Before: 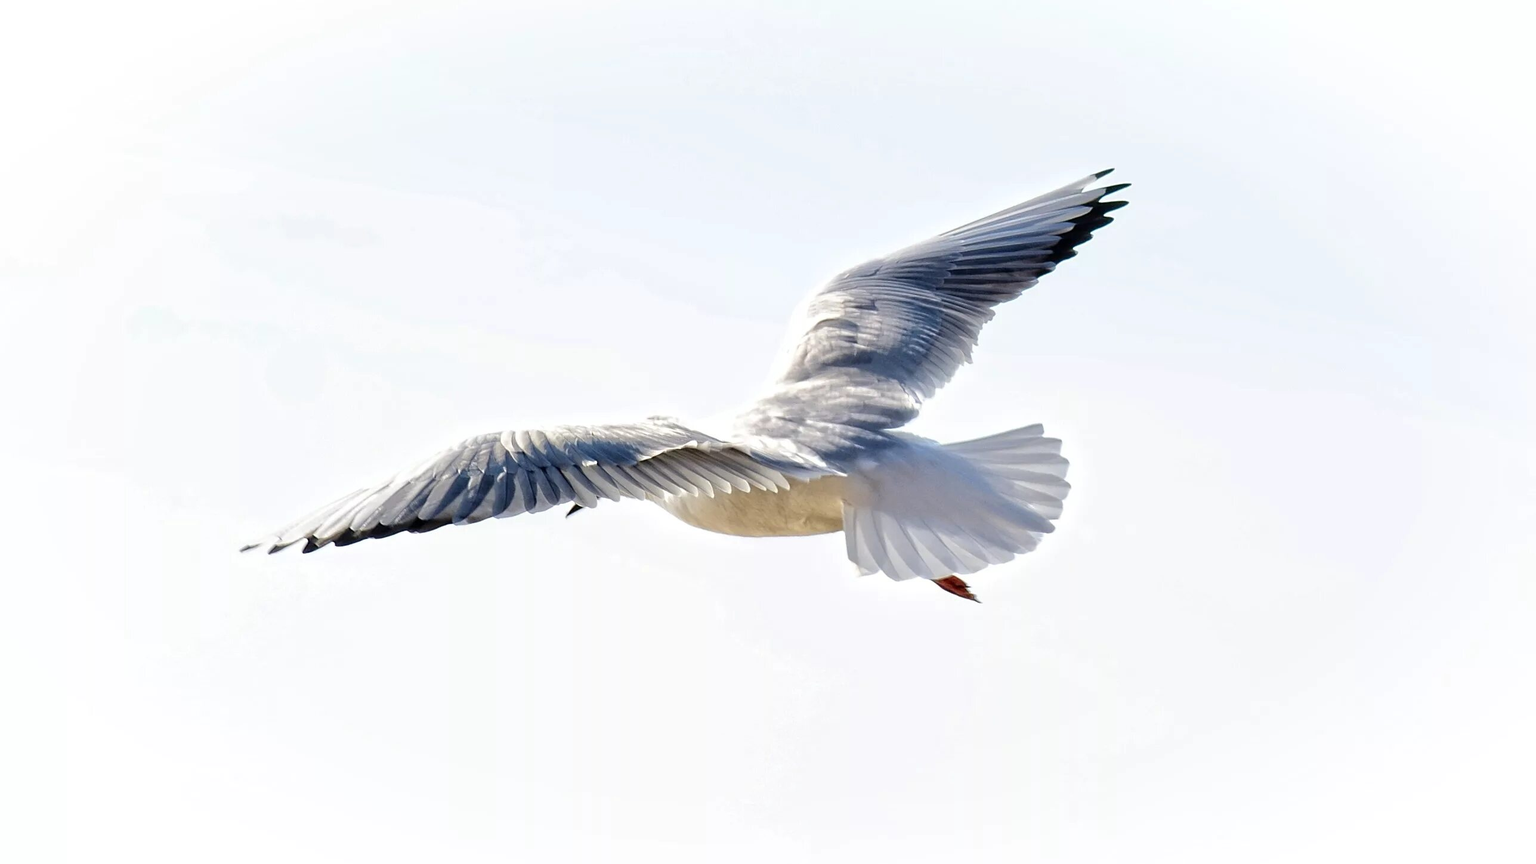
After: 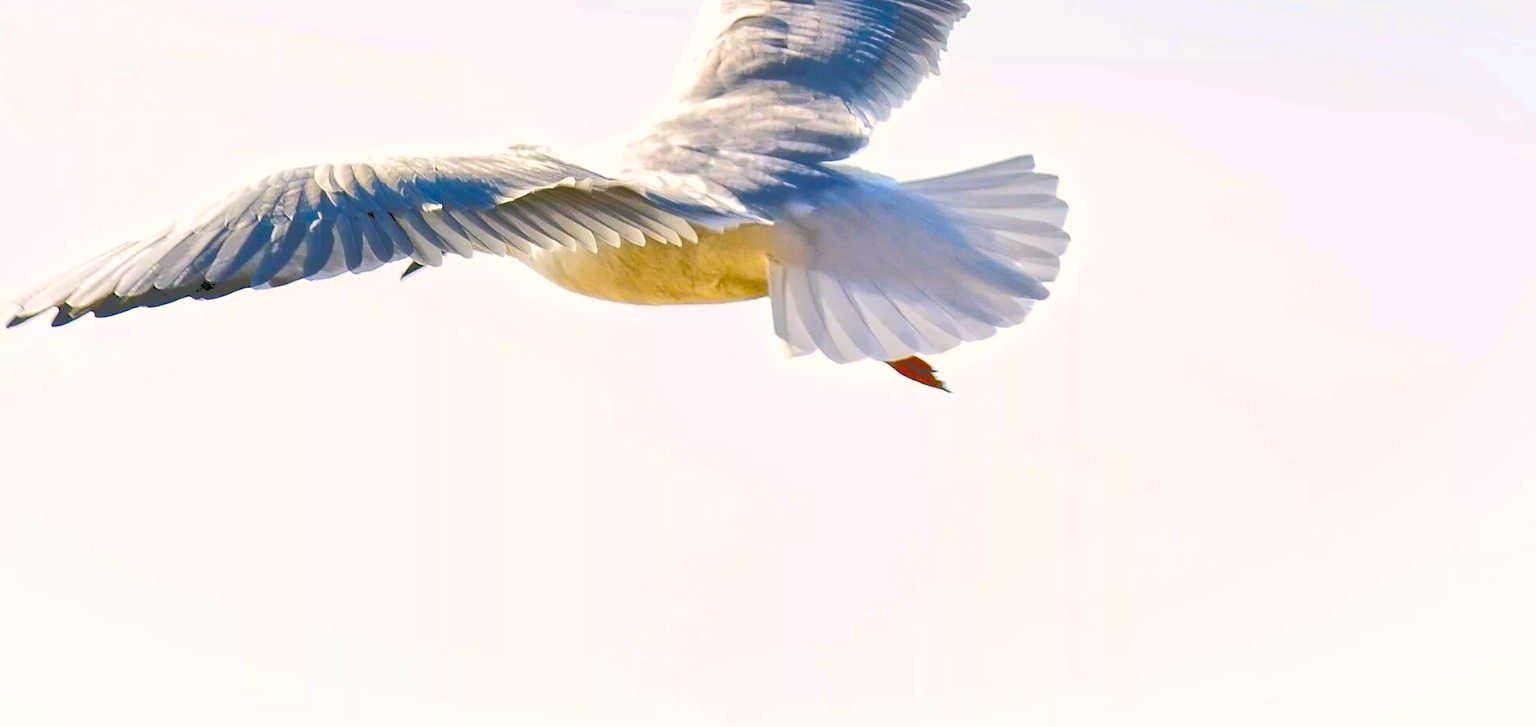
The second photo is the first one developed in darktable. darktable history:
crop and rotate: left 17.18%, top 35.593%, right 7.384%, bottom 0.857%
tone curve: curves: ch0 [(0, 0) (0.003, 0.301) (0.011, 0.302) (0.025, 0.307) (0.044, 0.313) (0.069, 0.316) (0.1, 0.322) (0.136, 0.325) (0.177, 0.341) (0.224, 0.358) (0.277, 0.386) (0.335, 0.429) (0.399, 0.486) (0.468, 0.556) (0.543, 0.644) (0.623, 0.728) (0.709, 0.796) (0.801, 0.854) (0.898, 0.908) (1, 1)], color space Lab, independent channels, preserve colors none
color balance rgb: perceptual saturation grading › global saturation 98.885%
color correction: highlights a* 4.58, highlights b* 4.98, shadows a* -7.4, shadows b* 5.02
contrast brightness saturation: contrast 0.068, brightness -0.132, saturation 0.063
